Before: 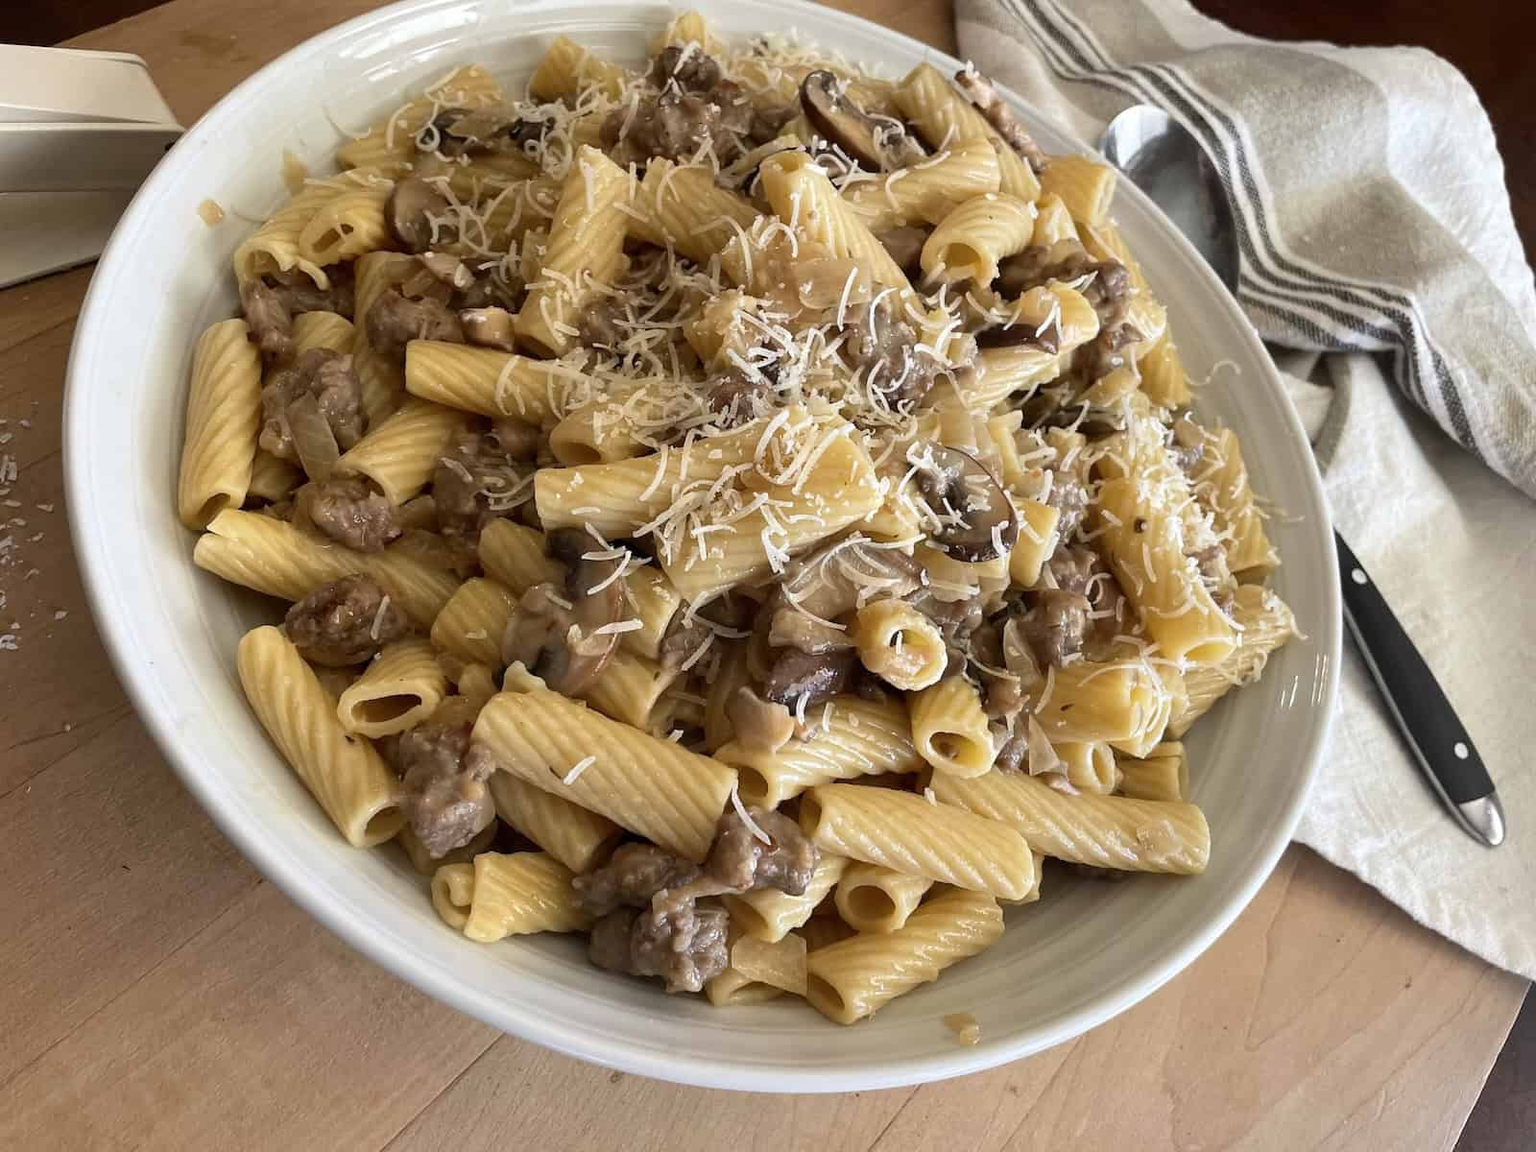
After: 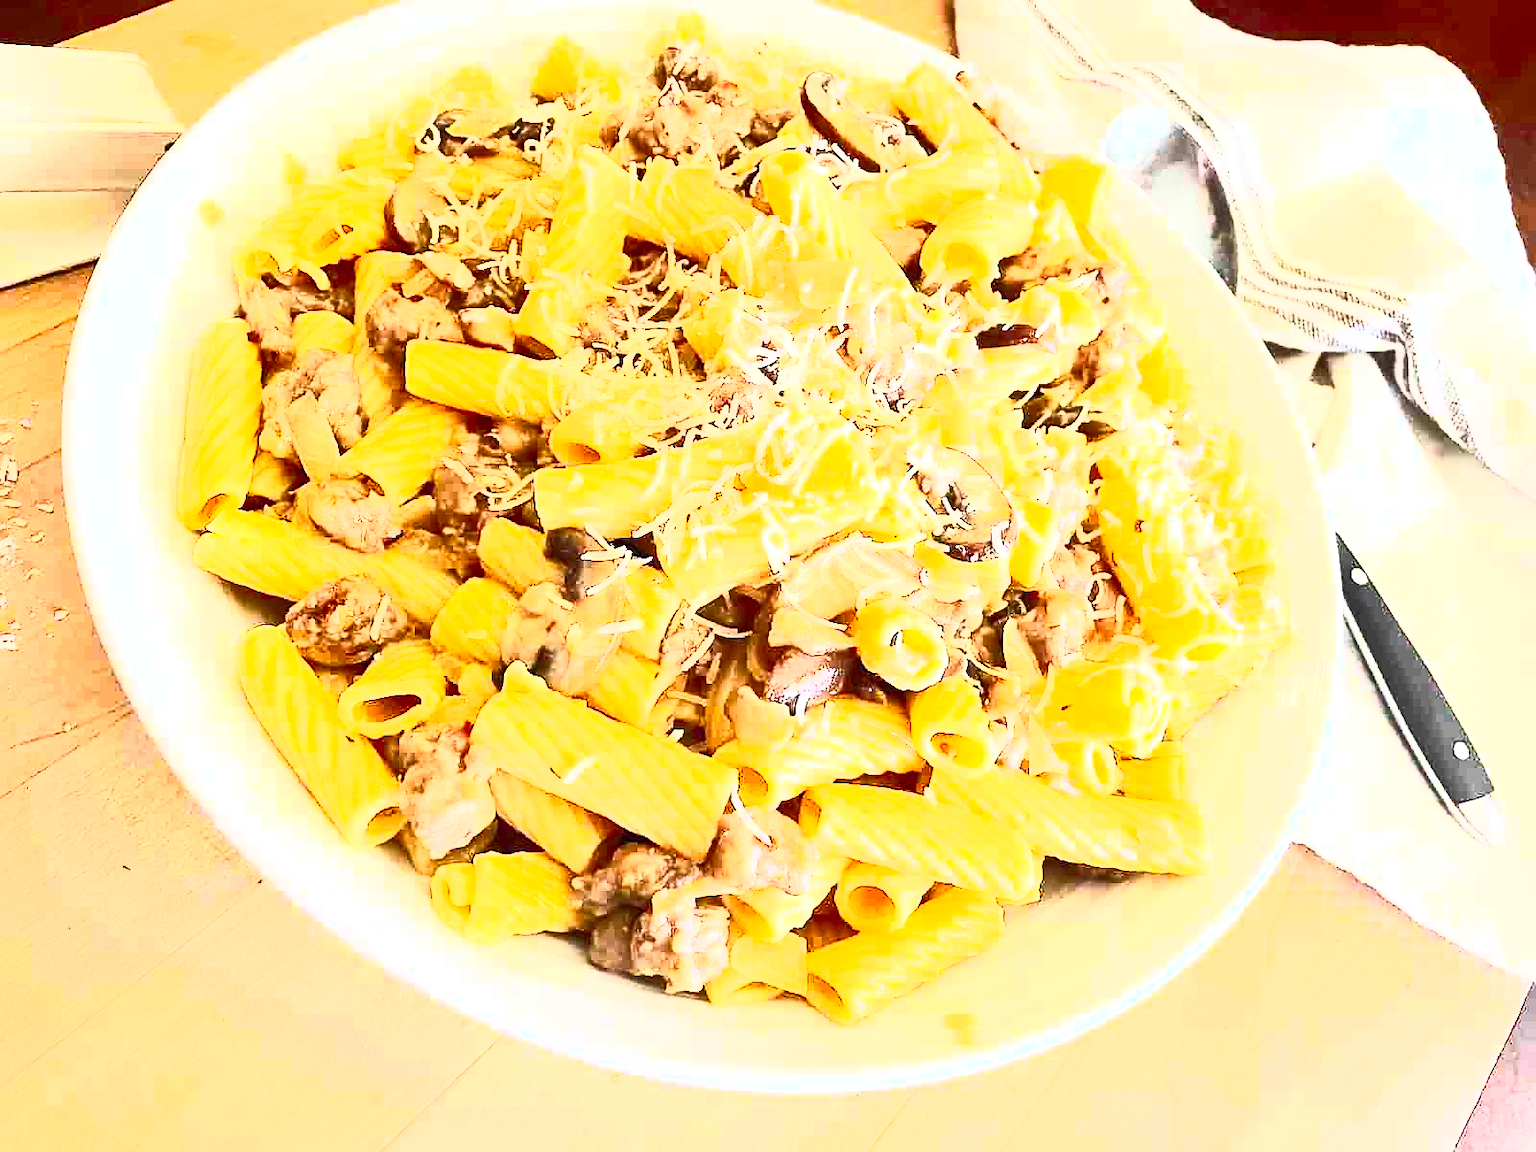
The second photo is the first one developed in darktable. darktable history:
contrast brightness saturation: contrast 0.844, brightness 0.596, saturation 0.574
sharpen: on, module defaults
tone equalizer: -8 EV 1.97 EV, -7 EV 1.97 EV, -6 EV 1.97 EV, -5 EV 1.98 EV, -4 EV 1.97 EV, -3 EV 1.49 EV, -2 EV 0.977 EV, -1 EV 0.505 EV, edges refinement/feathering 500, mask exposure compensation -1.57 EV, preserve details no
